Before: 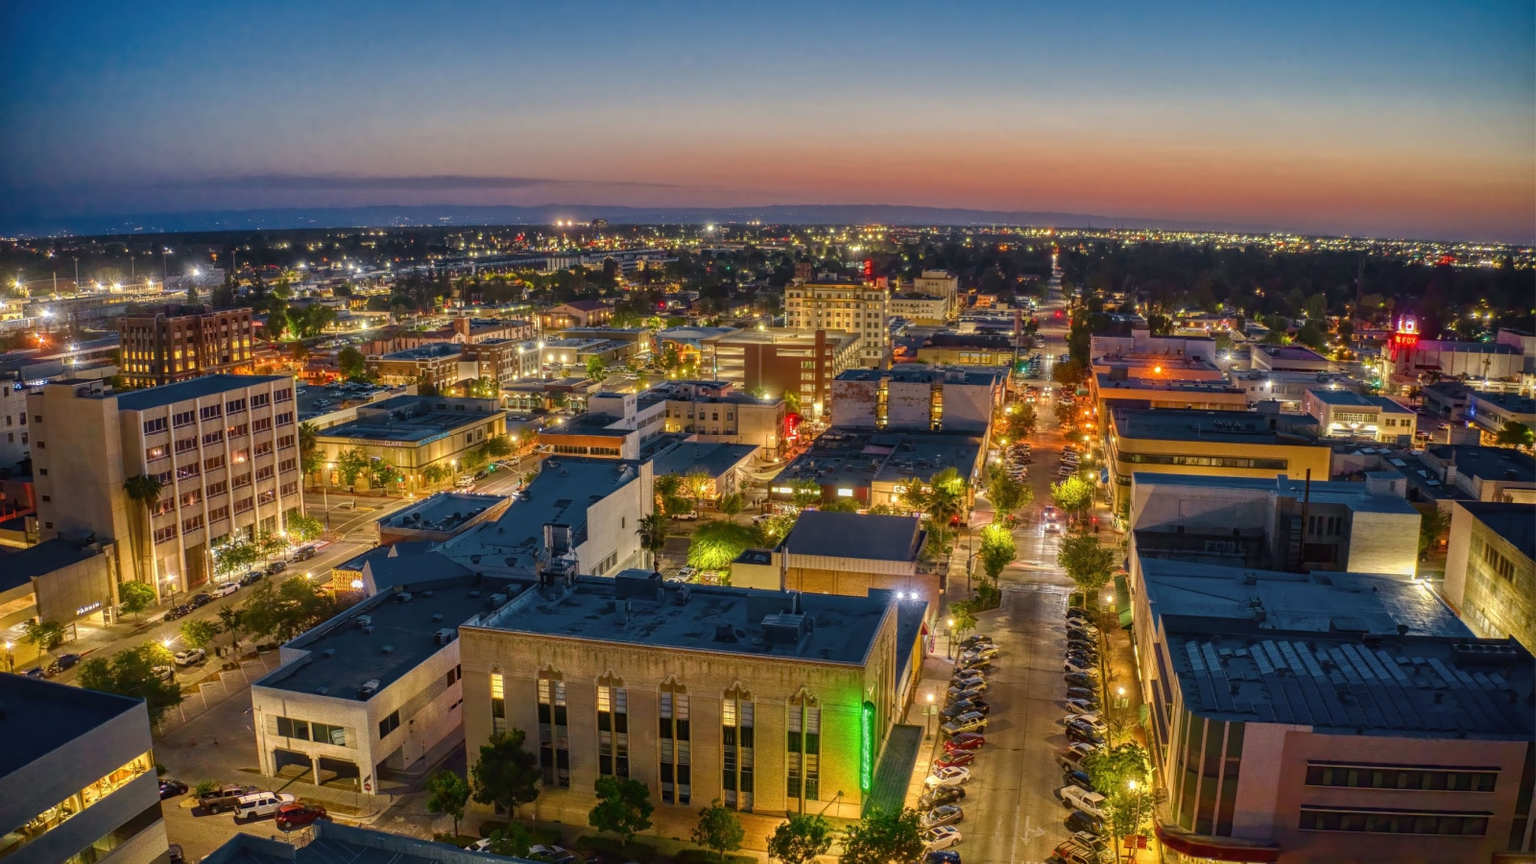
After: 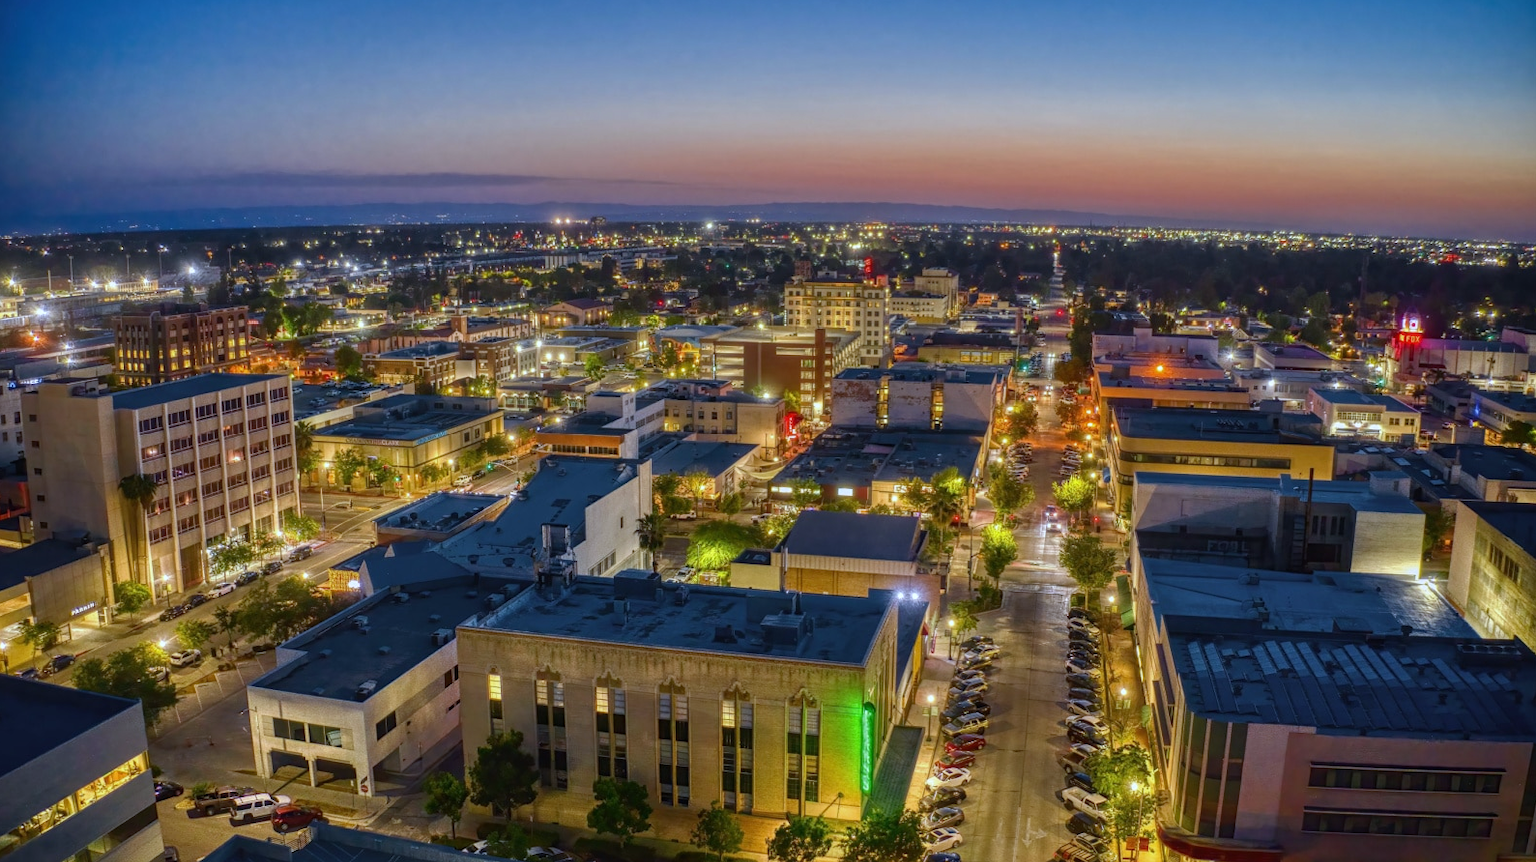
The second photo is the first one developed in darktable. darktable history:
crop: left 0.434%, top 0.485%, right 0.244%, bottom 0.386%
white balance: red 0.926, green 1.003, blue 1.133
